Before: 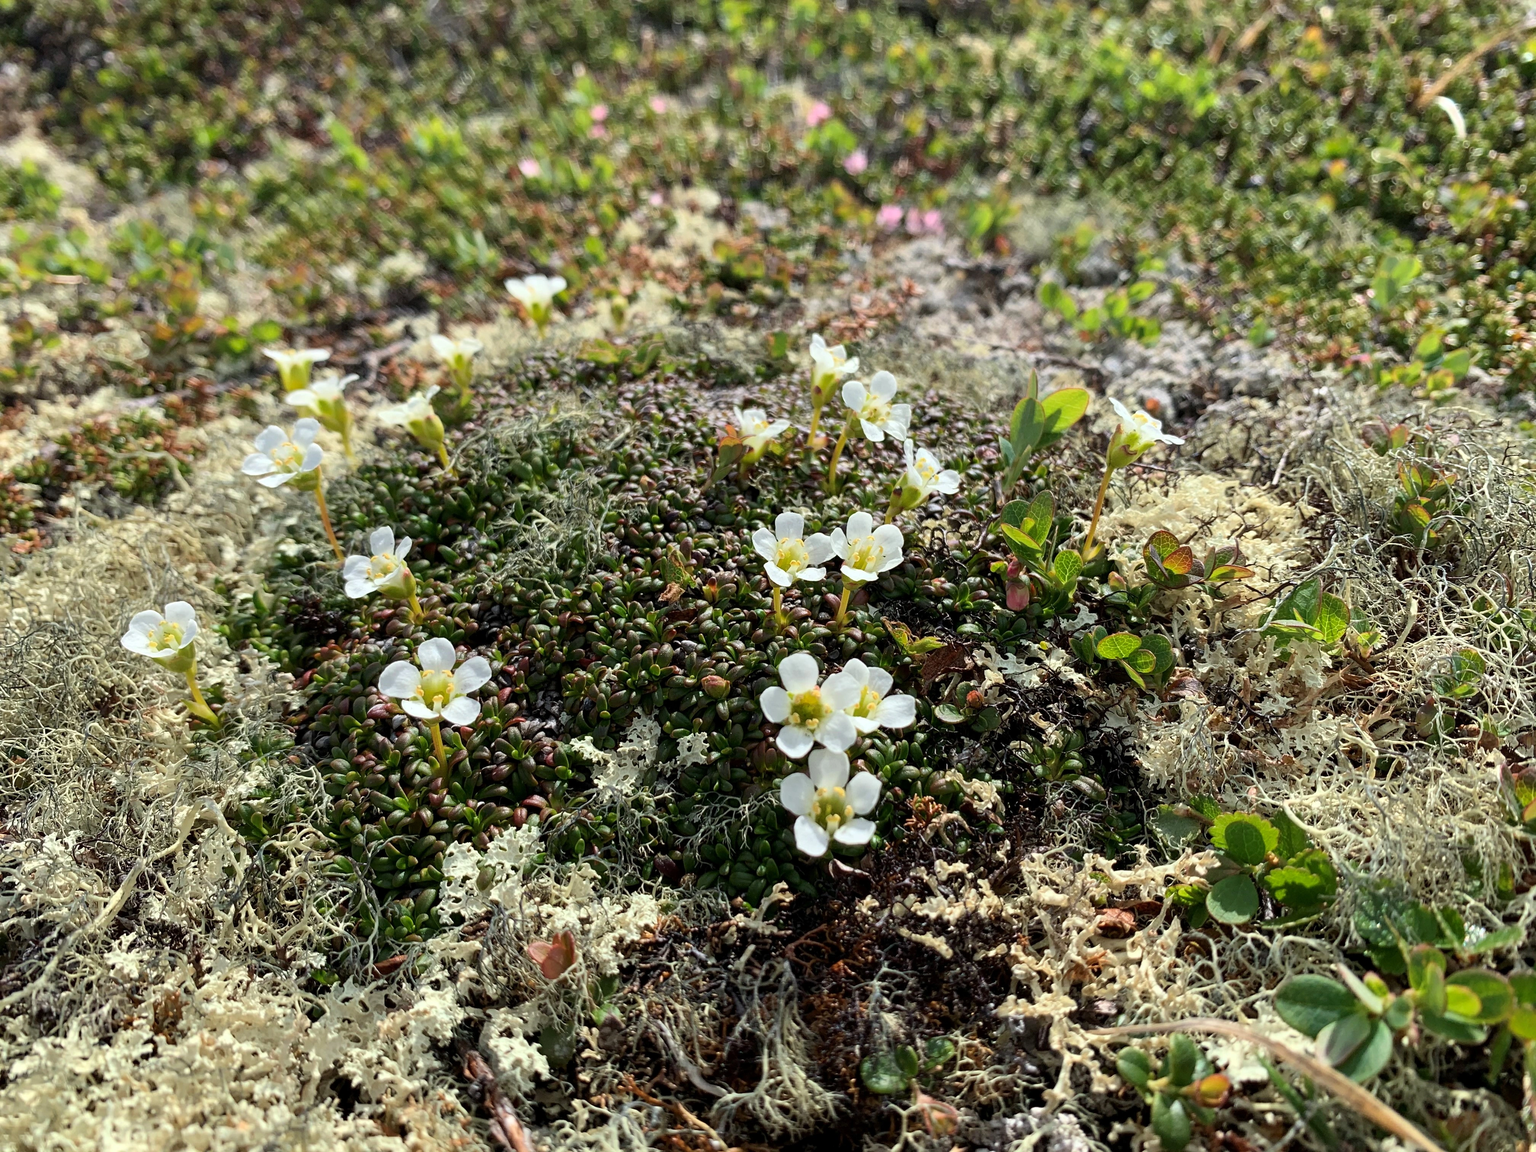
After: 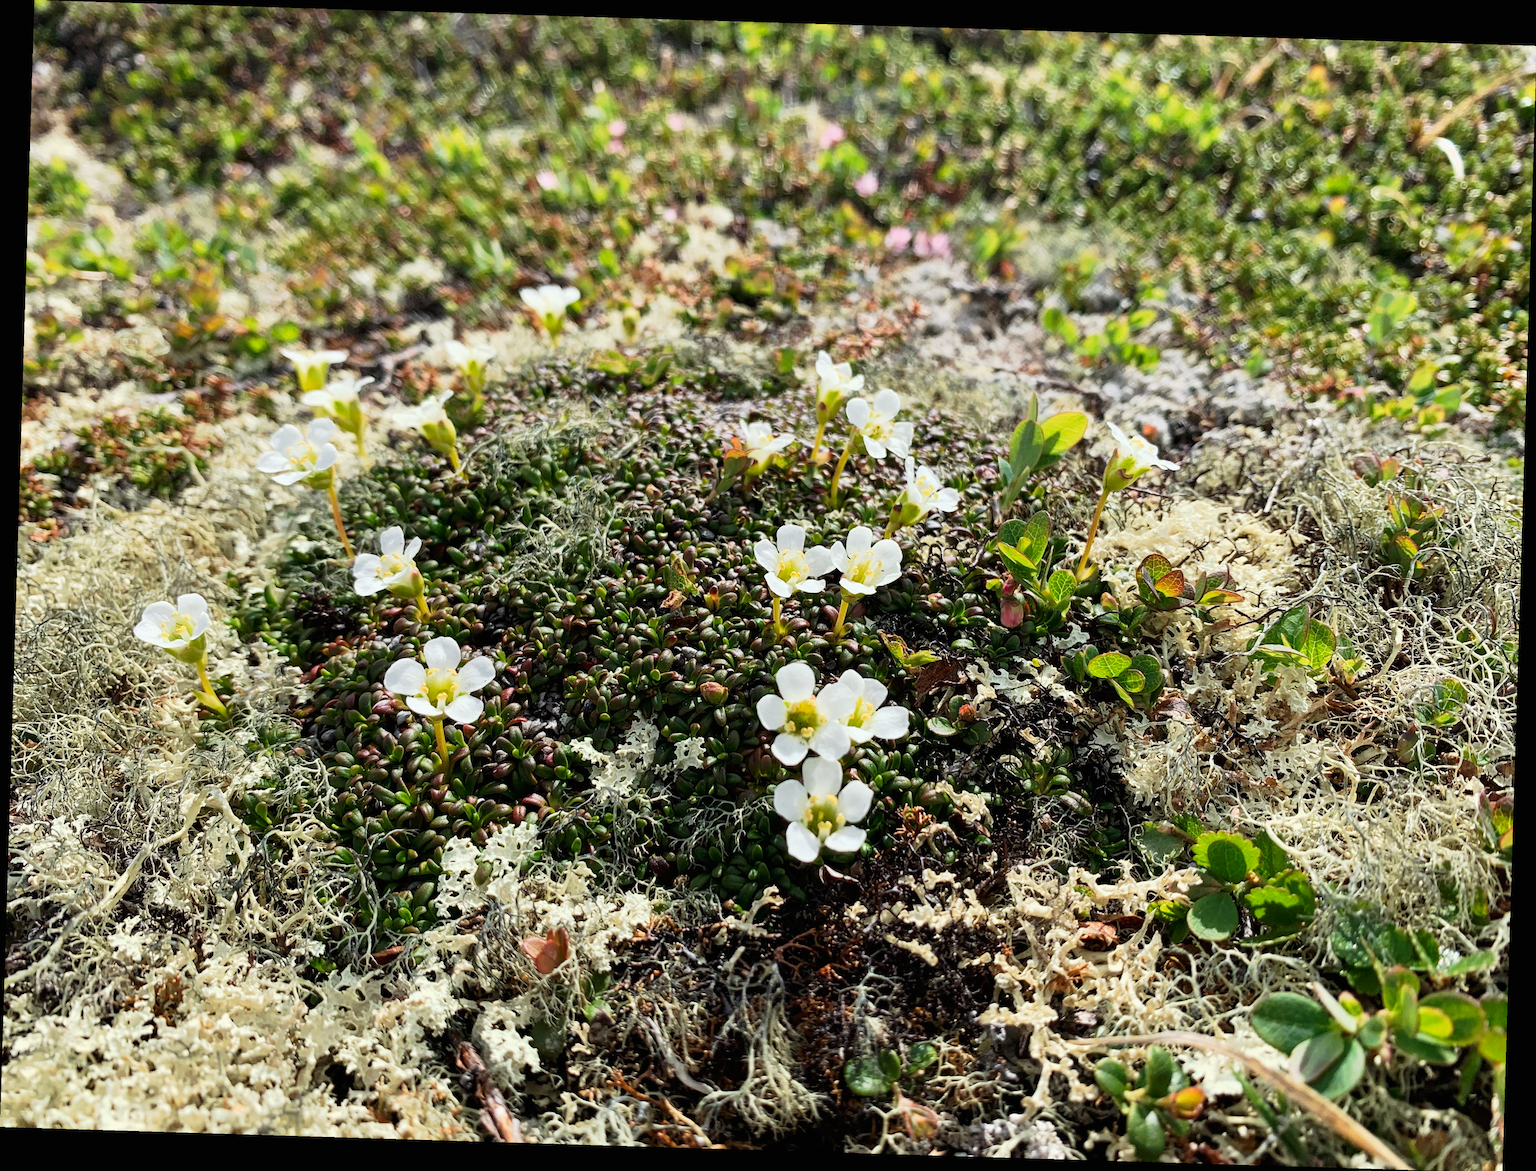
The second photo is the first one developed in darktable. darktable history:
shadows and highlights: shadows 20.69, highlights -20.84, soften with gaussian
crop and rotate: angle -1.75°
tone curve: curves: ch0 [(0, 0.006) (0.037, 0.022) (0.123, 0.105) (0.19, 0.173) (0.277, 0.279) (0.474, 0.517) (0.597, 0.662) (0.687, 0.774) (0.855, 0.891) (1, 0.982)]; ch1 [(0, 0) (0.243, 0.245) (0.422, 0.415) (0.493, 0.495) (0.508, 0.503) (0.544, 0.552) (0.557, 0.582) (0.626, 0.672) (0.694, 0.732) (1, 1)]; ch2 [(0, 0) (0.249, 0.216) (0.356, 0.329) (0.424, 0.442) (0.476, 0.483) (0.498, 0.5) (0.517, 0.519) (0.532, 0.539) (0.562, 0.596) (0.614, 0.662) (0.706, 0.757) (0.808, 0.809) (0.991, 0.968)], preserve colors none
